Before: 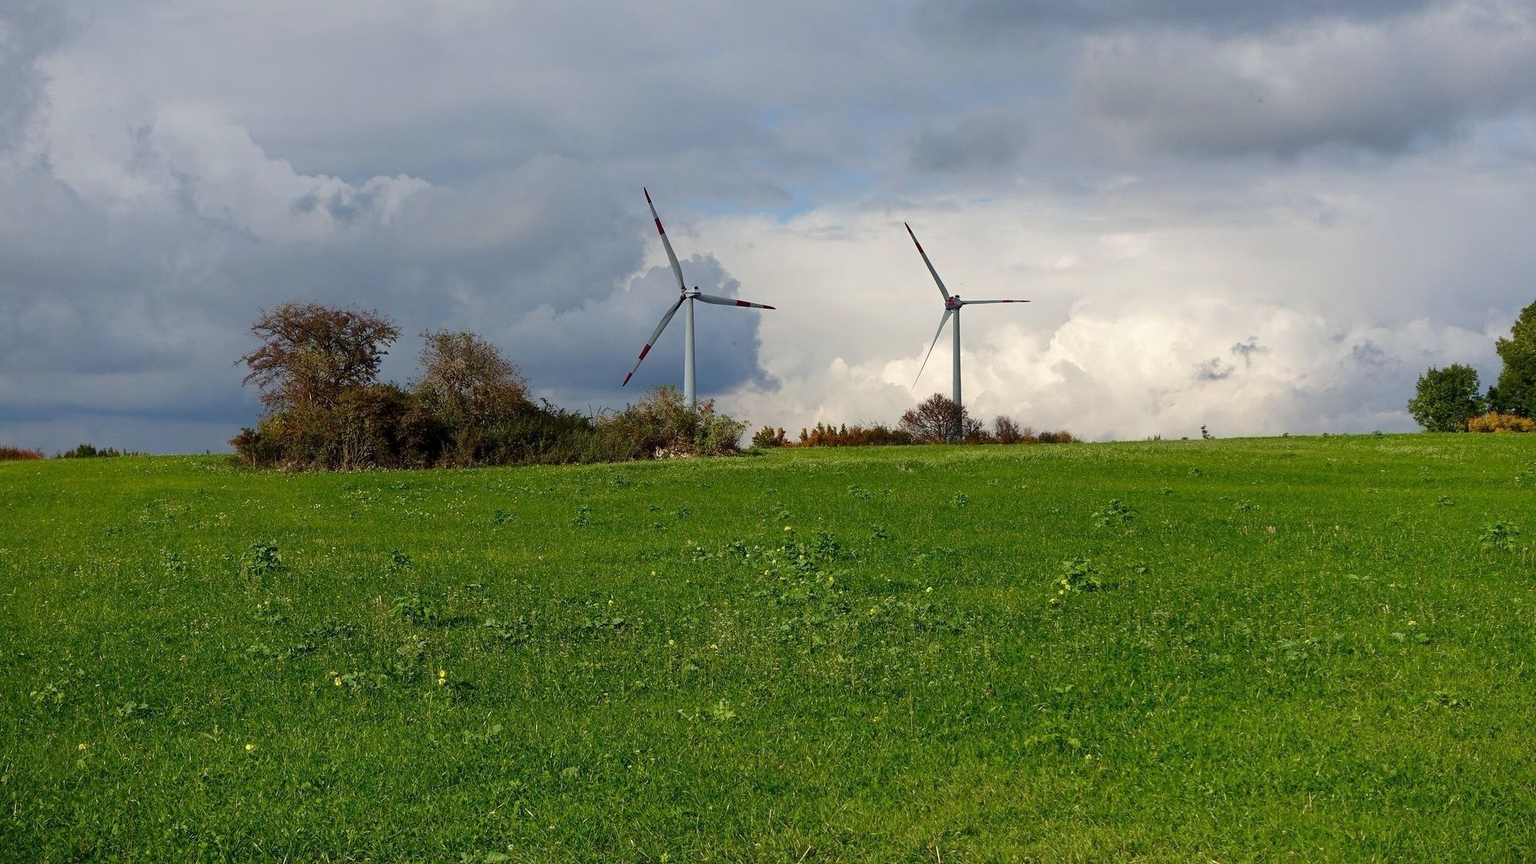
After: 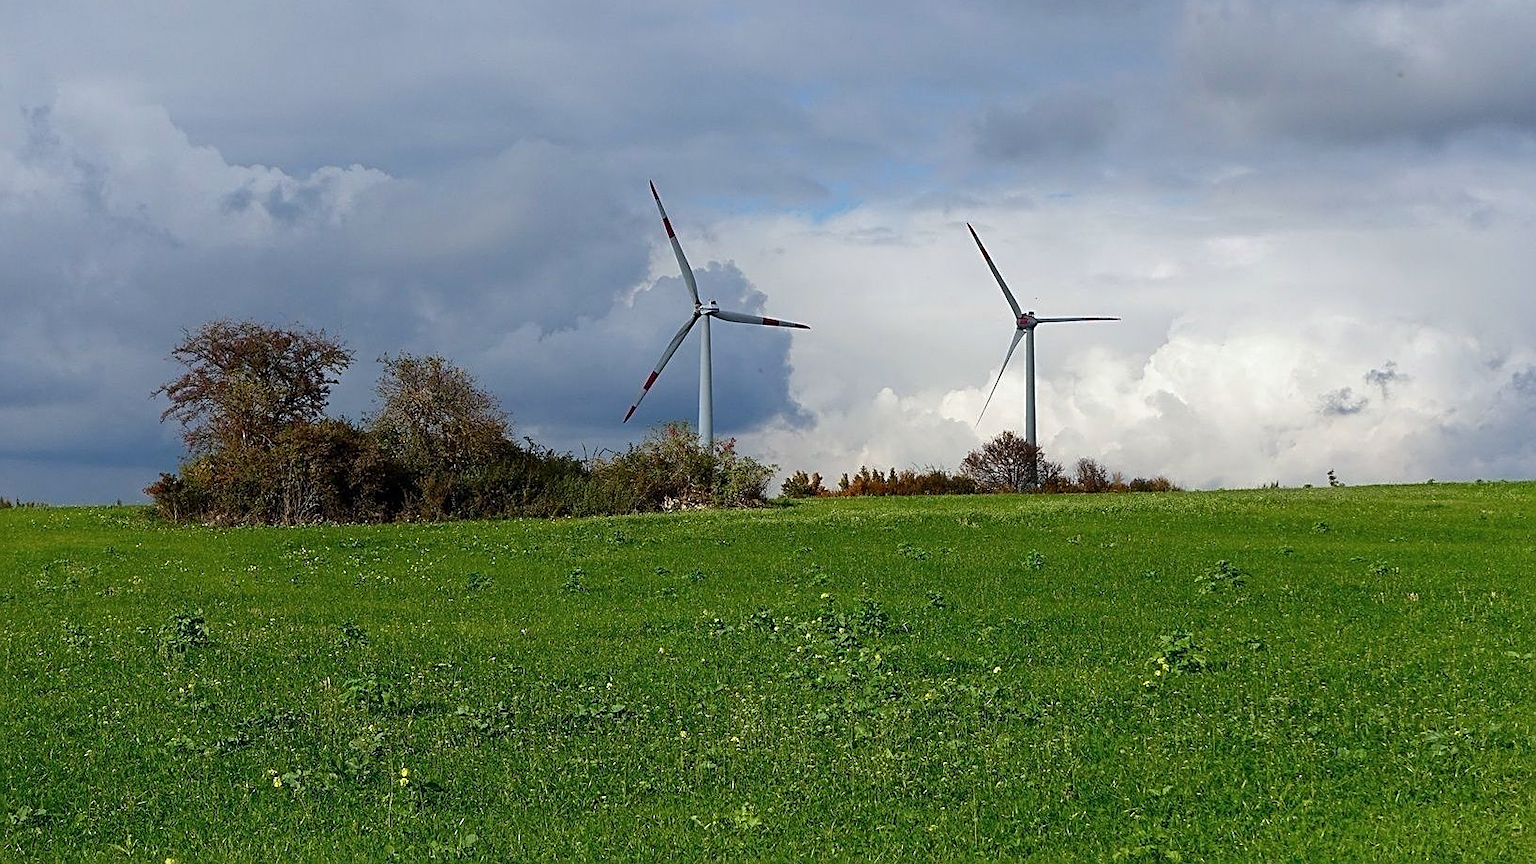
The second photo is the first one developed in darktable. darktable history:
white balance: red 0.988, blue 1.017
crop and rotate: left 7.196%, top 4.574%, right 10.605%, bottom 13.178%
color calibration: x 0.355, y 0.367, temperature 4700.38 K
sharpen: amount 0.6
